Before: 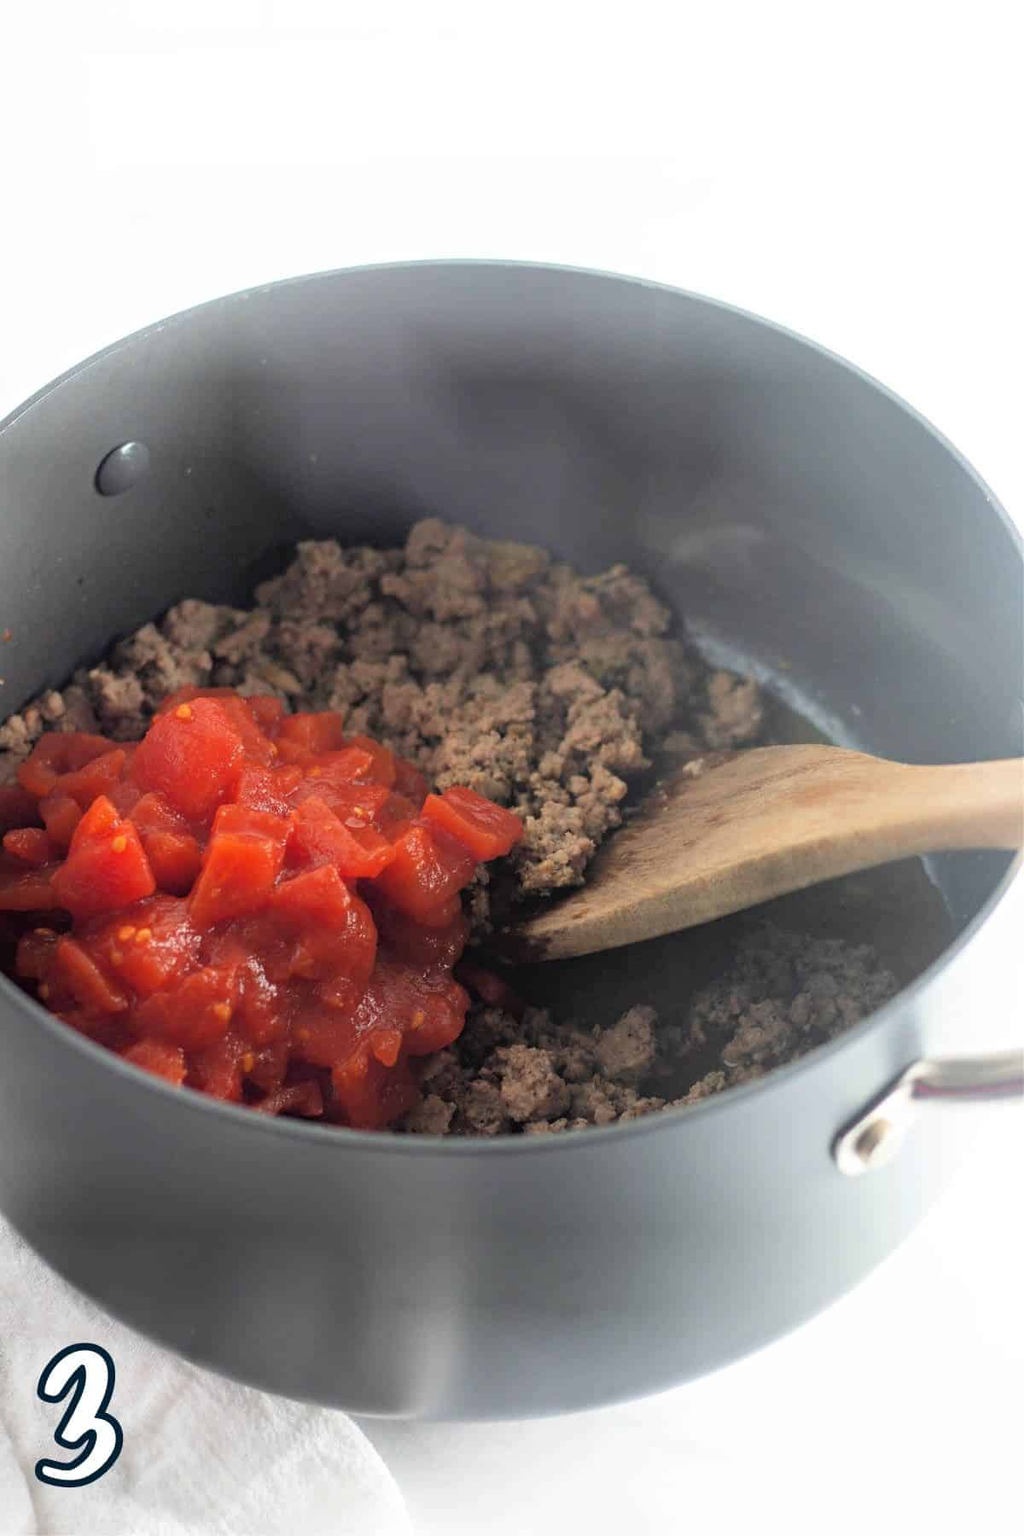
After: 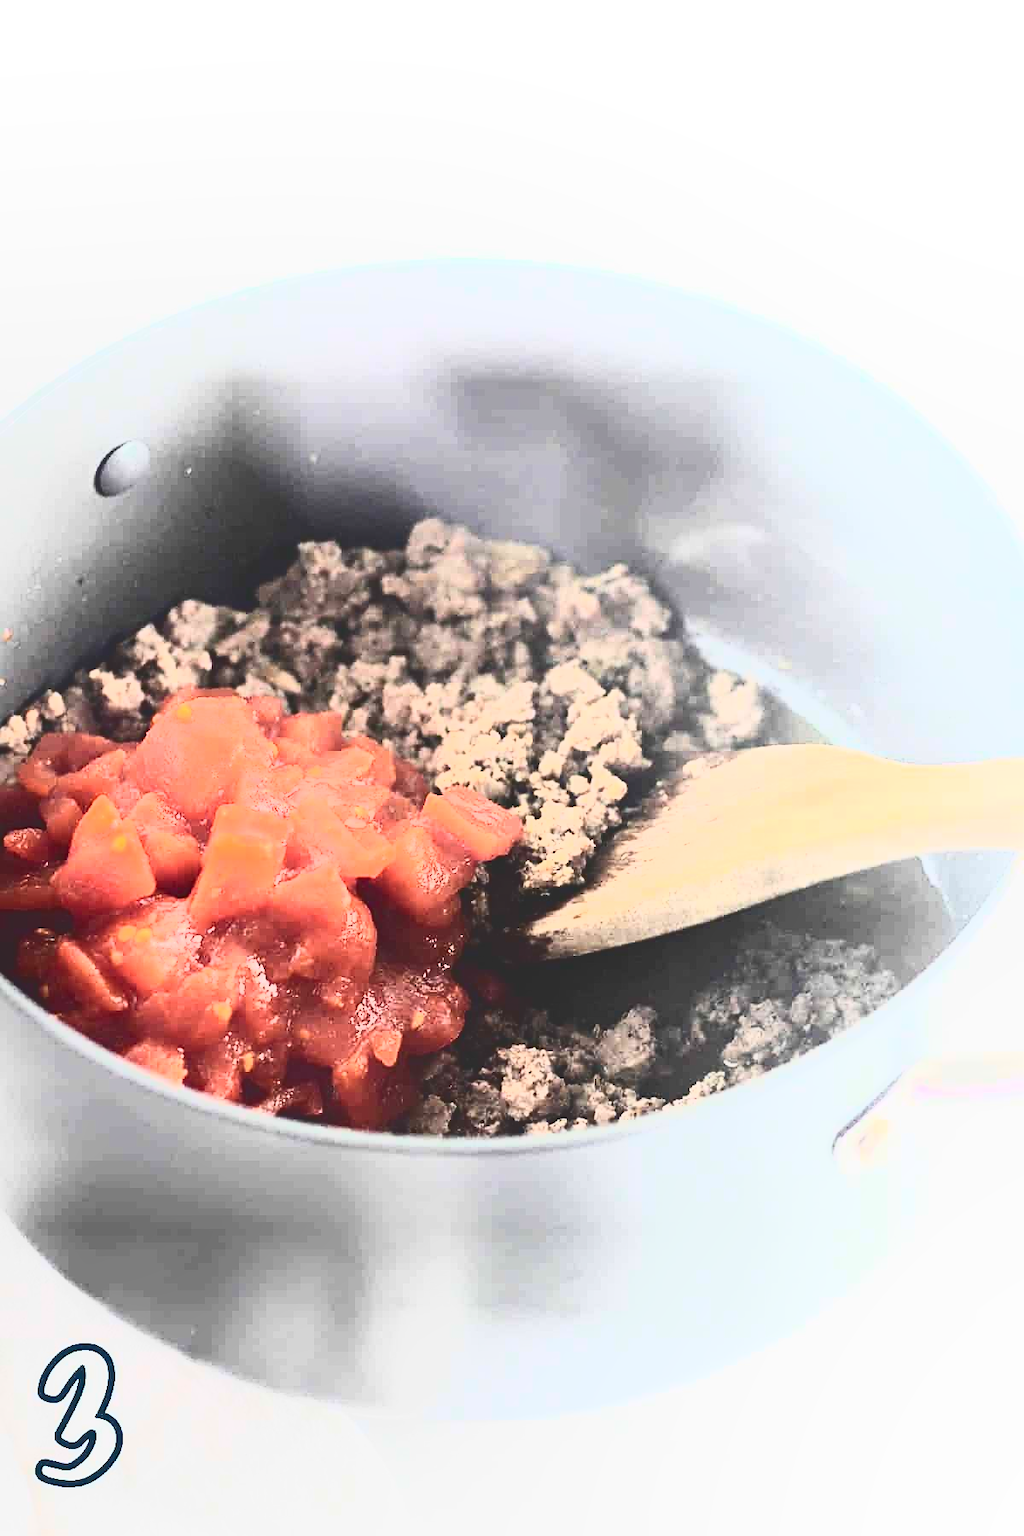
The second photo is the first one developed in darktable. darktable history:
exposure: black level correction 0, exposure 0.894 EV, compensate exposure bias true, compensate highlight preservation false
tone curve: curves: ch0 [(0, 0) (0.003, 0) (0.011, 0.001) (0.025, 0.003) (0.044, 0.003) (0.069, 0.006) (0.1, 0.009) (0.136, 0.014) (0.177, 0.029) (0.224, 0.061) (0.277, 0.127) (0.335, 0.218) (0.399, 0.38) (0.468, 0.588) (0.543, 0.809) (0.623, 0.947) (0.709, 0.987) (0.801, 0.99) (0.898, 0.99) (1, 1)], color space Lab, independent channels, preserve colors none
sharpen: on, module defaults
local contrast: detail 69%
